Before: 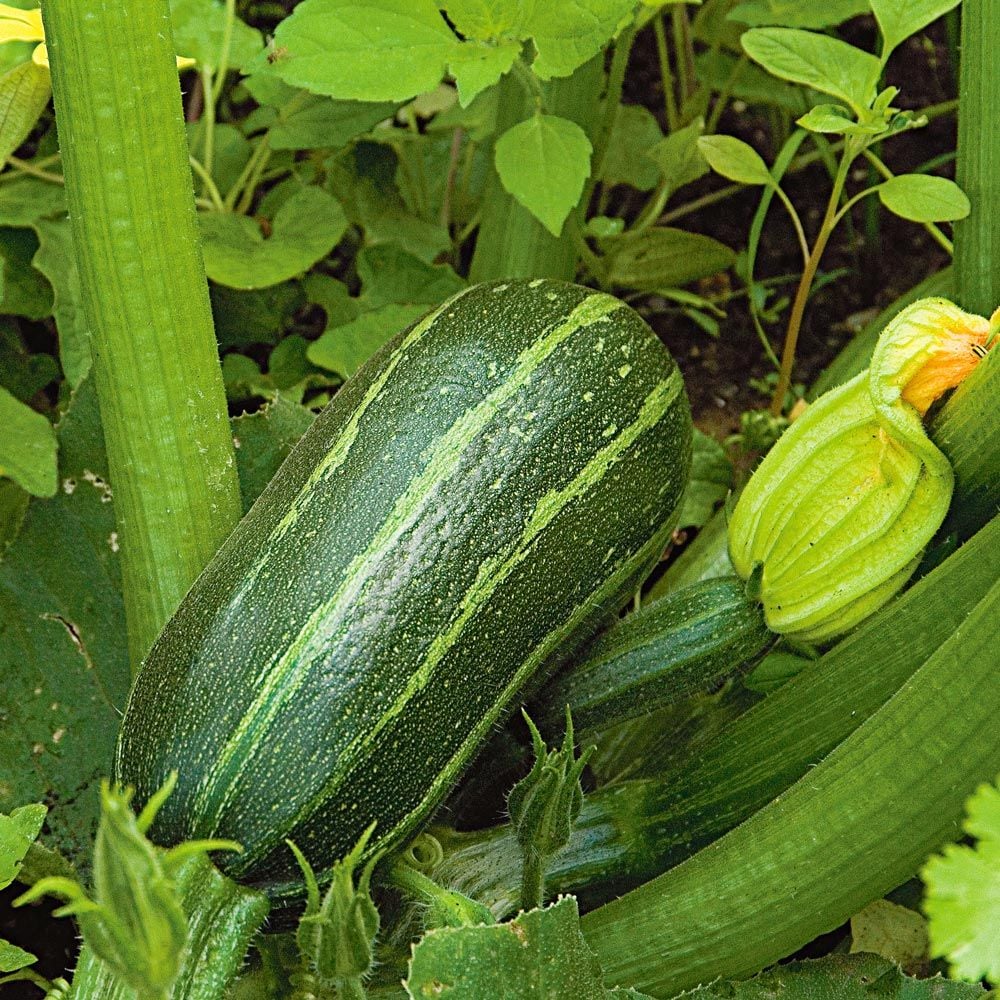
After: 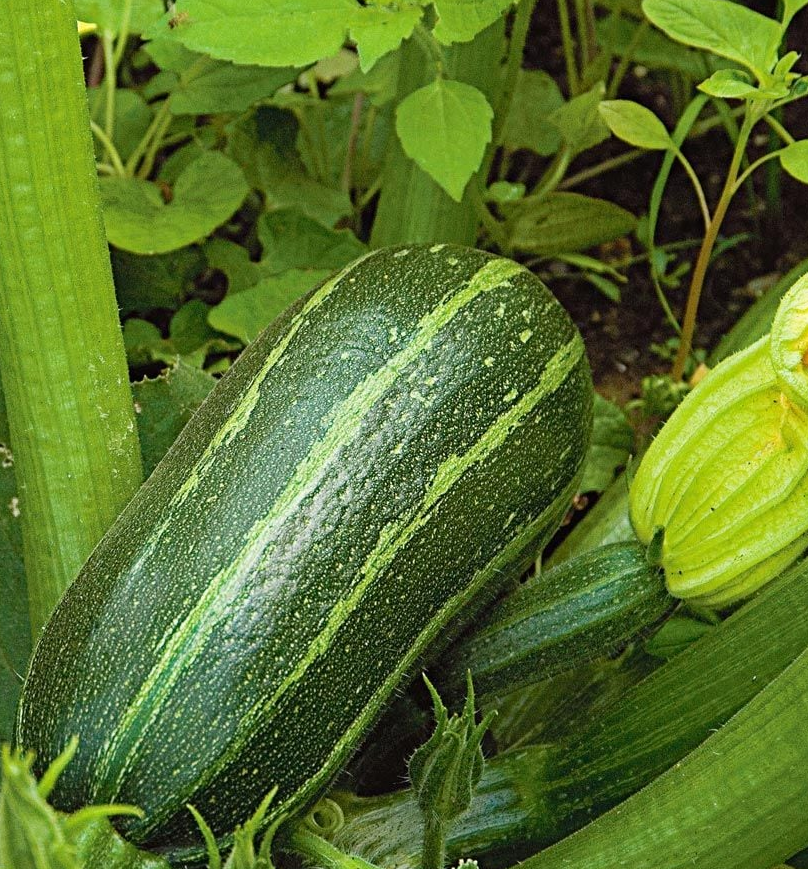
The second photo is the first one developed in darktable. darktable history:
crop: left 9.957%, top 3.551%, right 9.225%, bottom 9.479%
